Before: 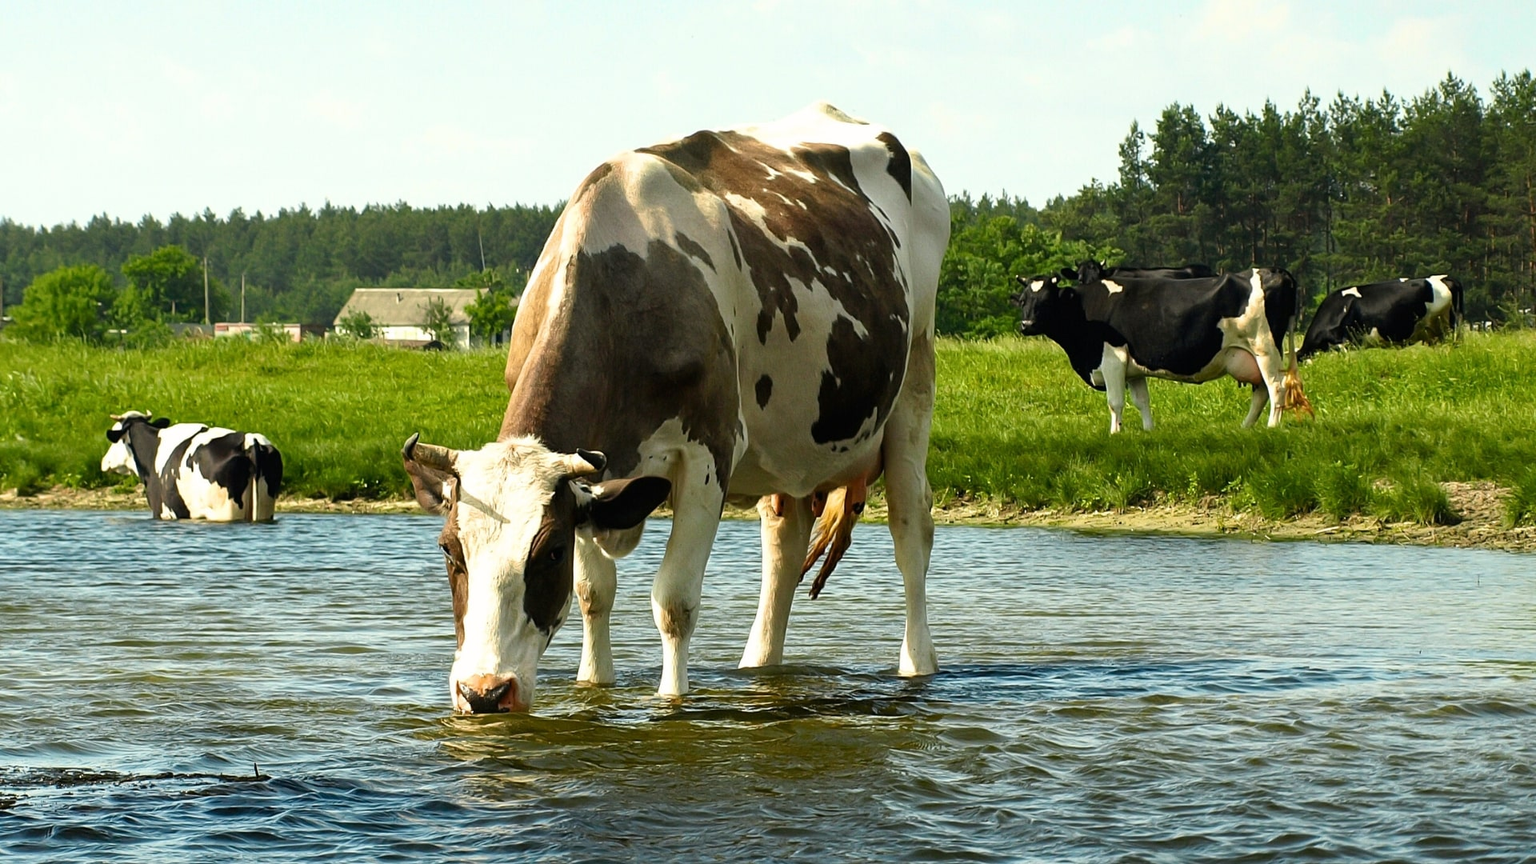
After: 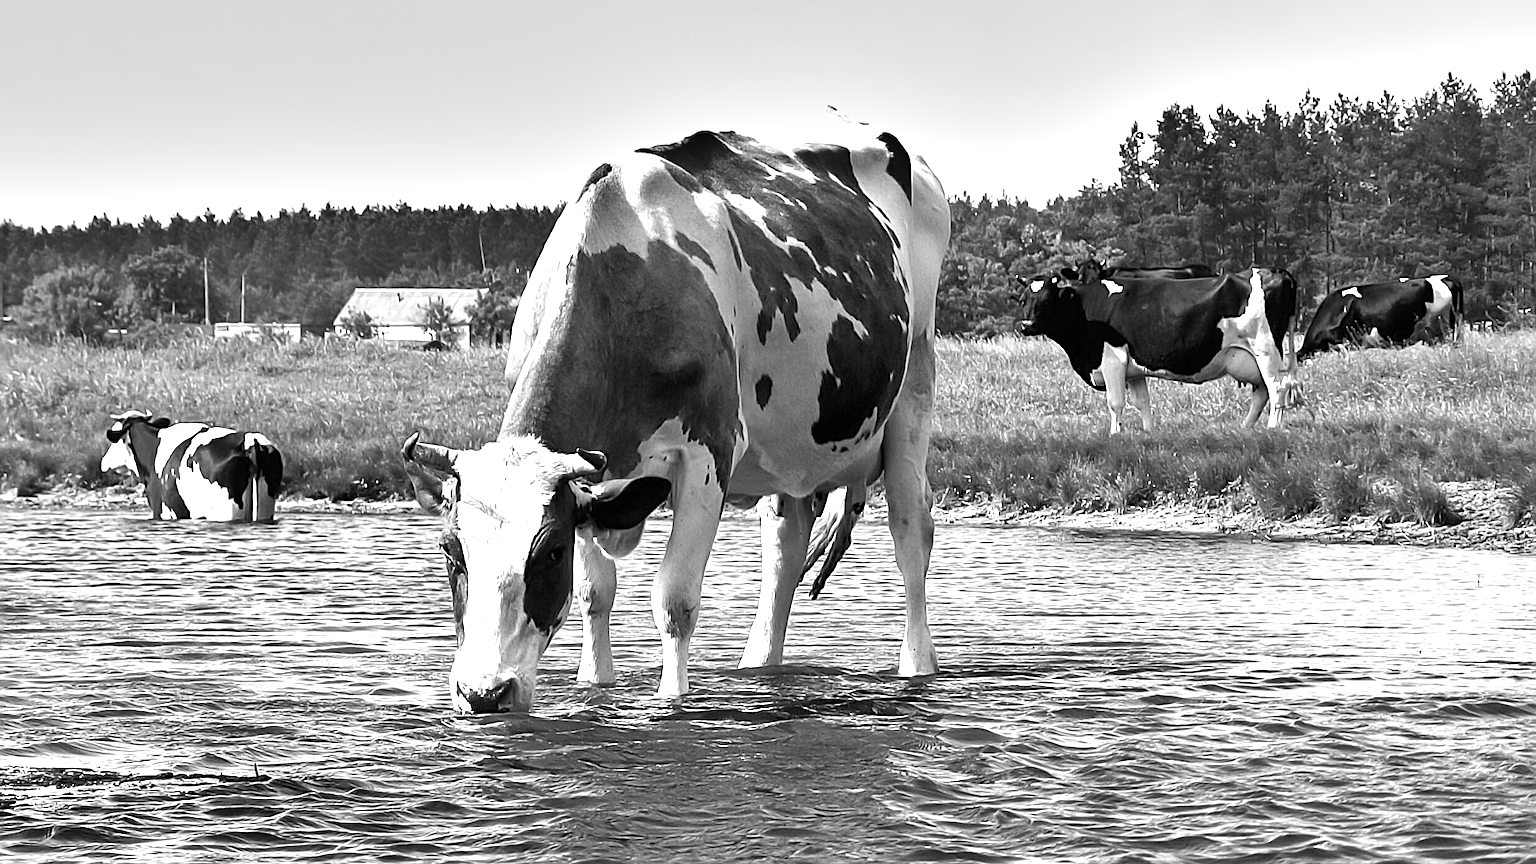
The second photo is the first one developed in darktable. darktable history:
sharpen: on, module defaults
monochrome: on, module defaults
shadows and highlights: soften with gaussian
exposure: black level correction 0.001, exposure 0.955 EV, compensate exposure bias true, compensate highlight preservation false
